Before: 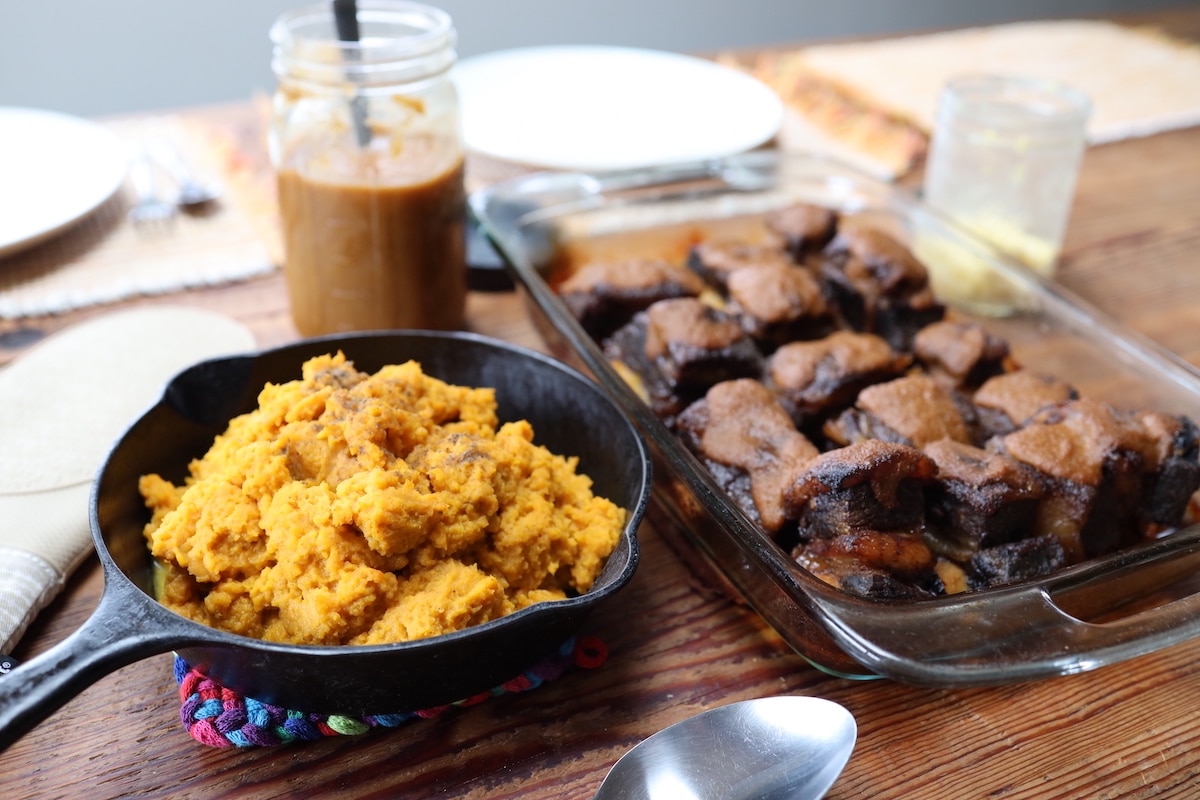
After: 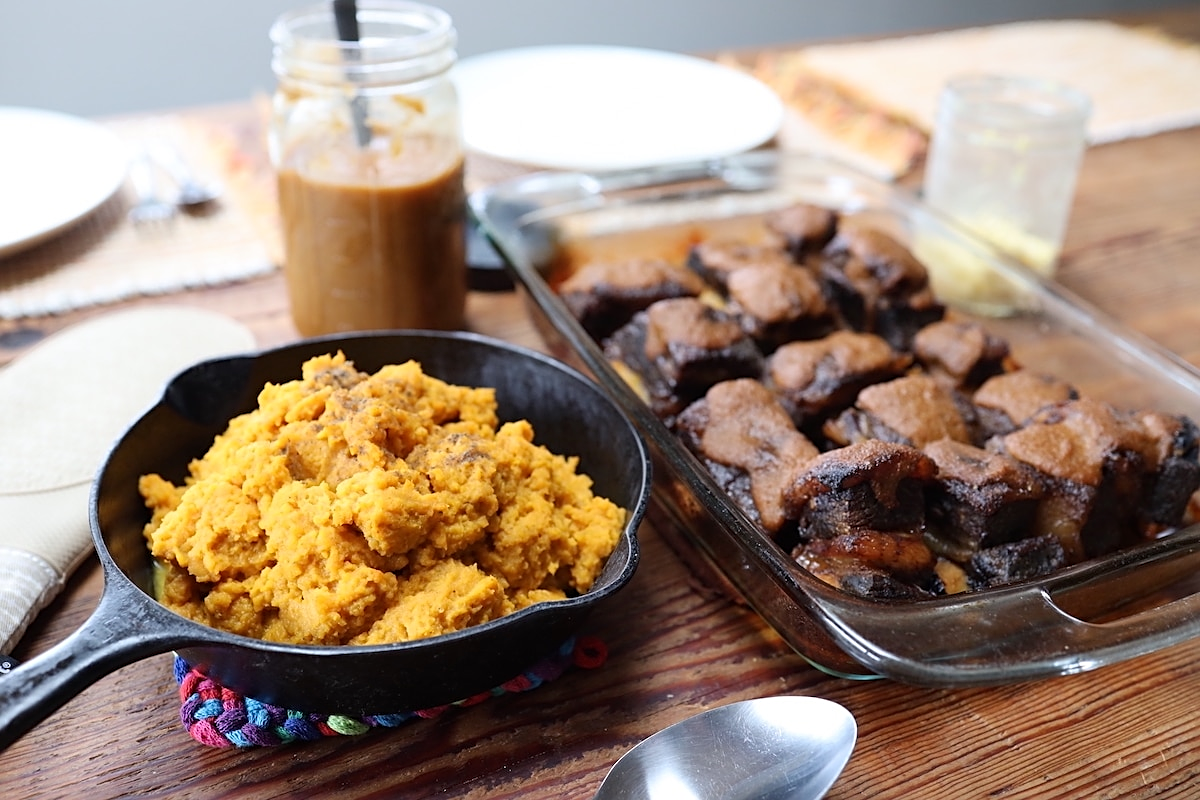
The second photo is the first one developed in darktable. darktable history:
base curve: curves: ch0 [(0, 0) (0.283, 0.295) (1, 1)], preserve colors none
sharpen: on, module defaults
tone equalizer: on, module defaults
